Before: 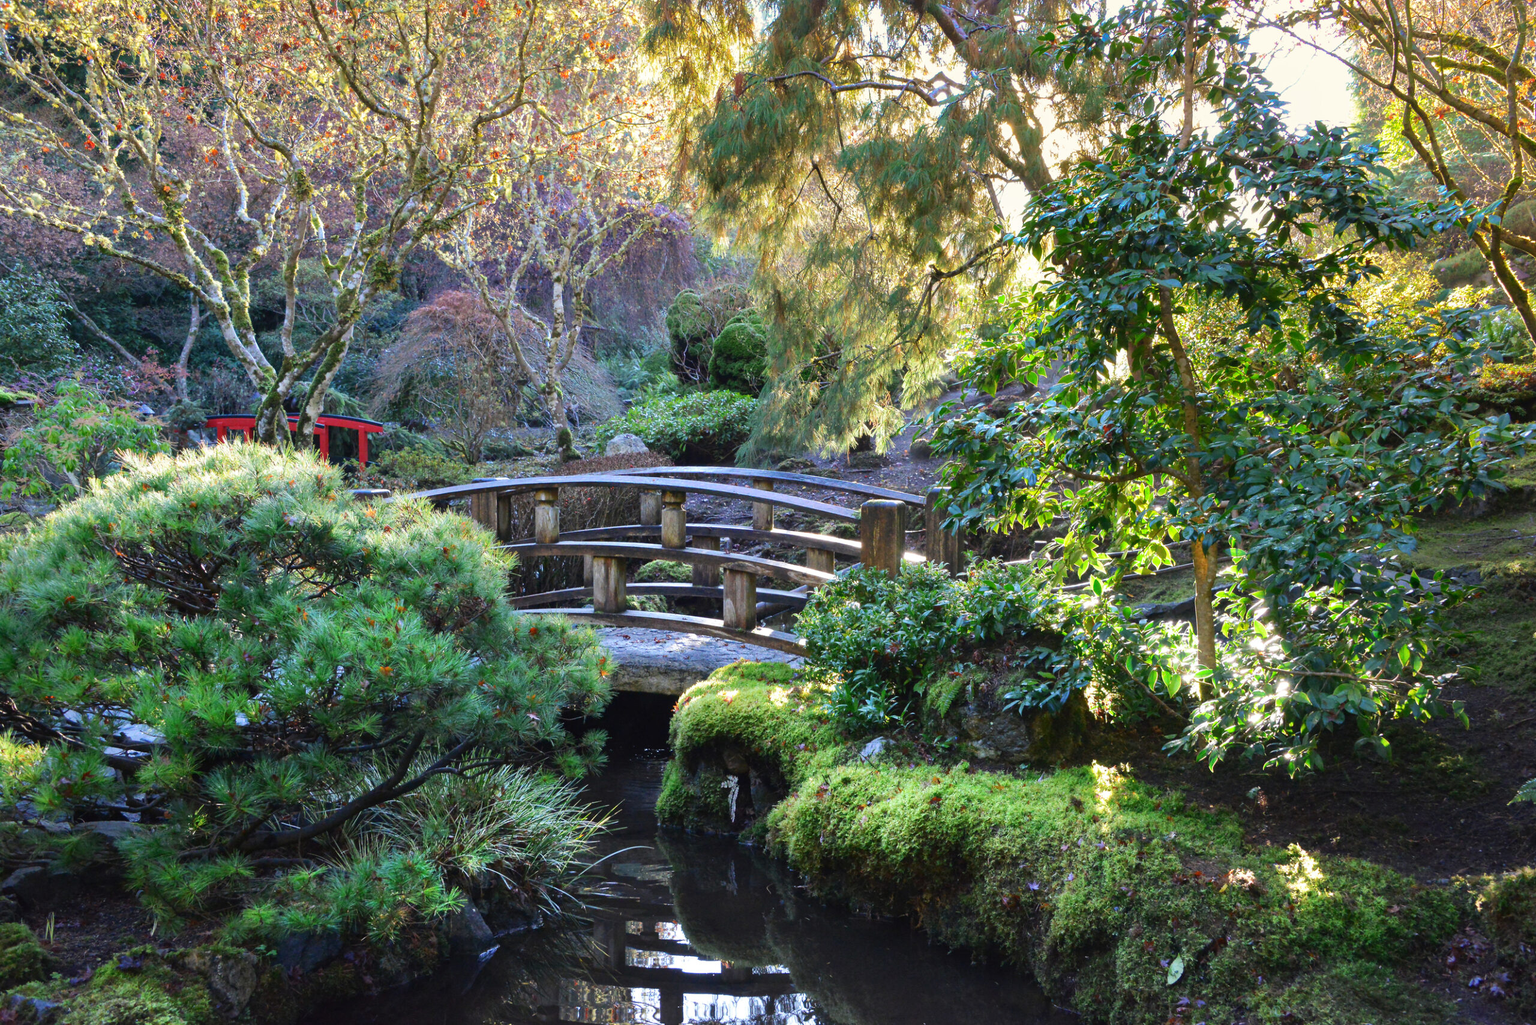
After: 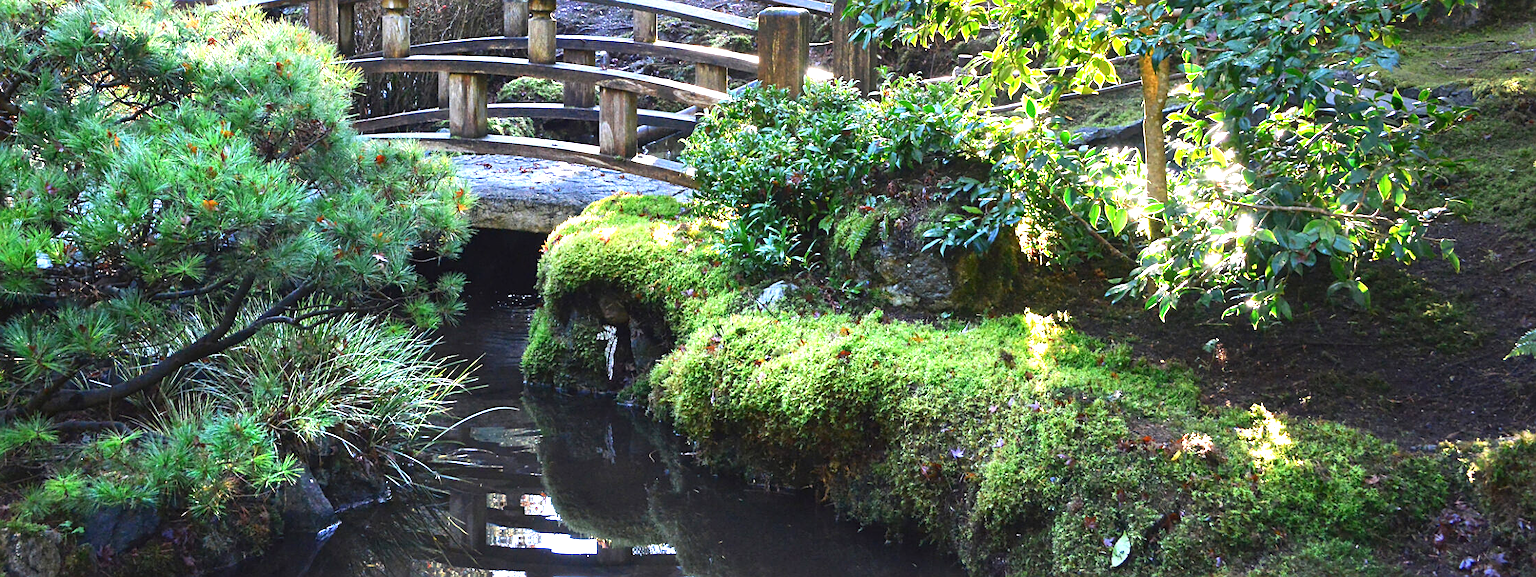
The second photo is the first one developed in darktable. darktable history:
crop and rotate: left 13.306%, top 48.129%, bottom 2.928%
sharpen: amount 0.55
exposure: black level correction 0, exposure 0.9 EV, compensate highlight preservation false
